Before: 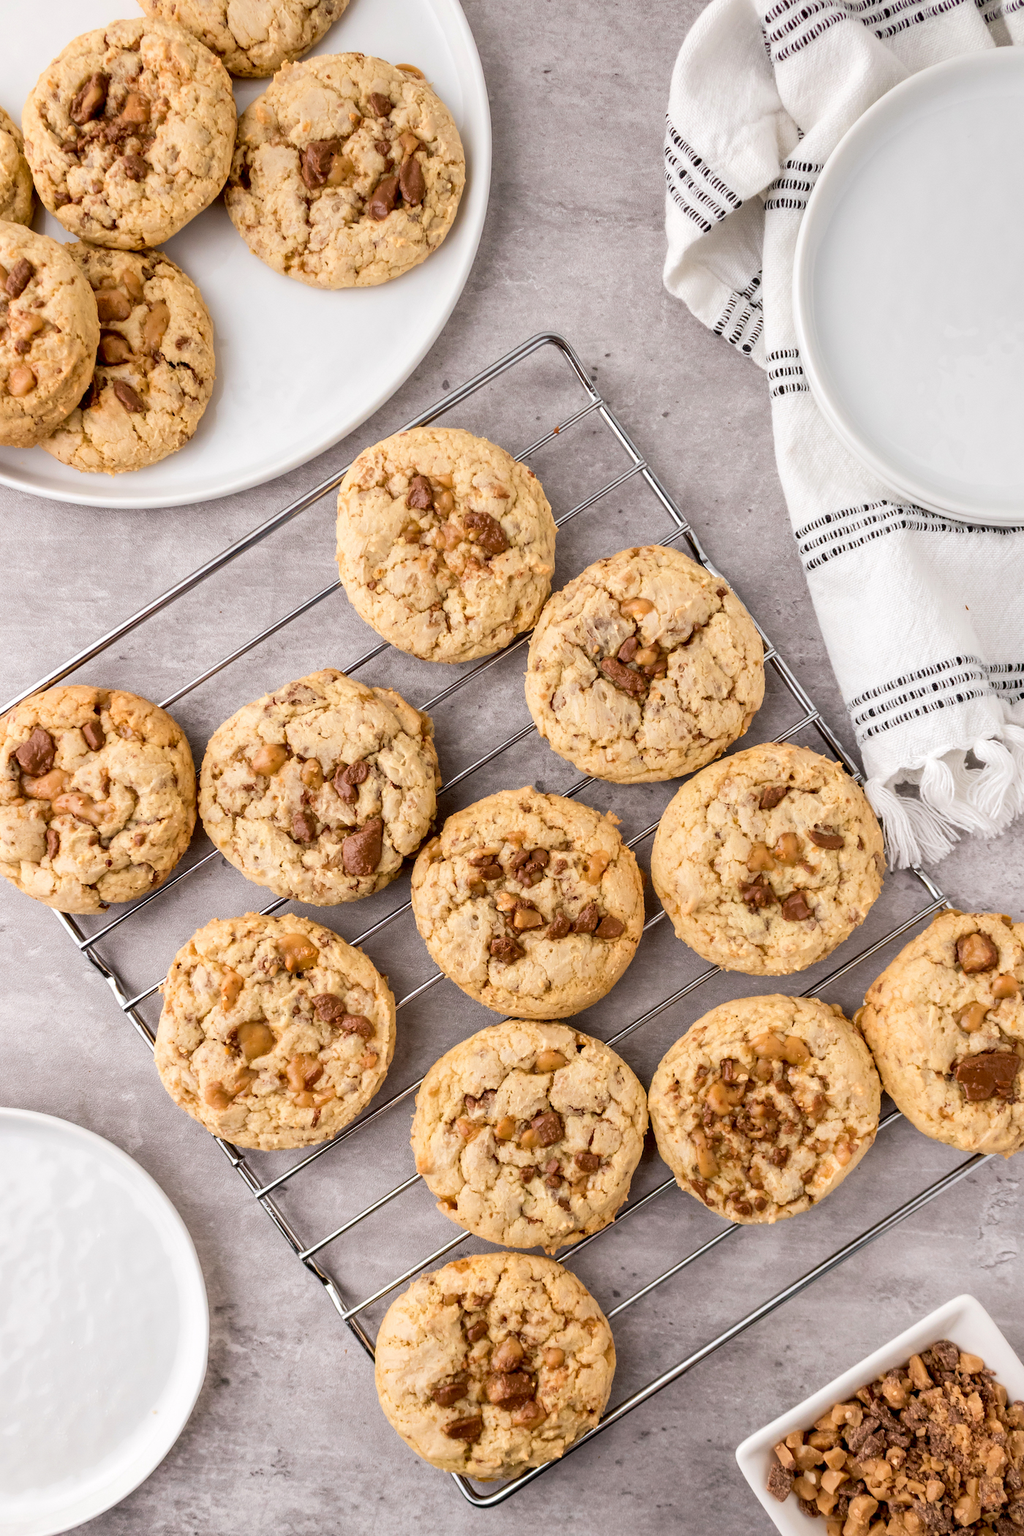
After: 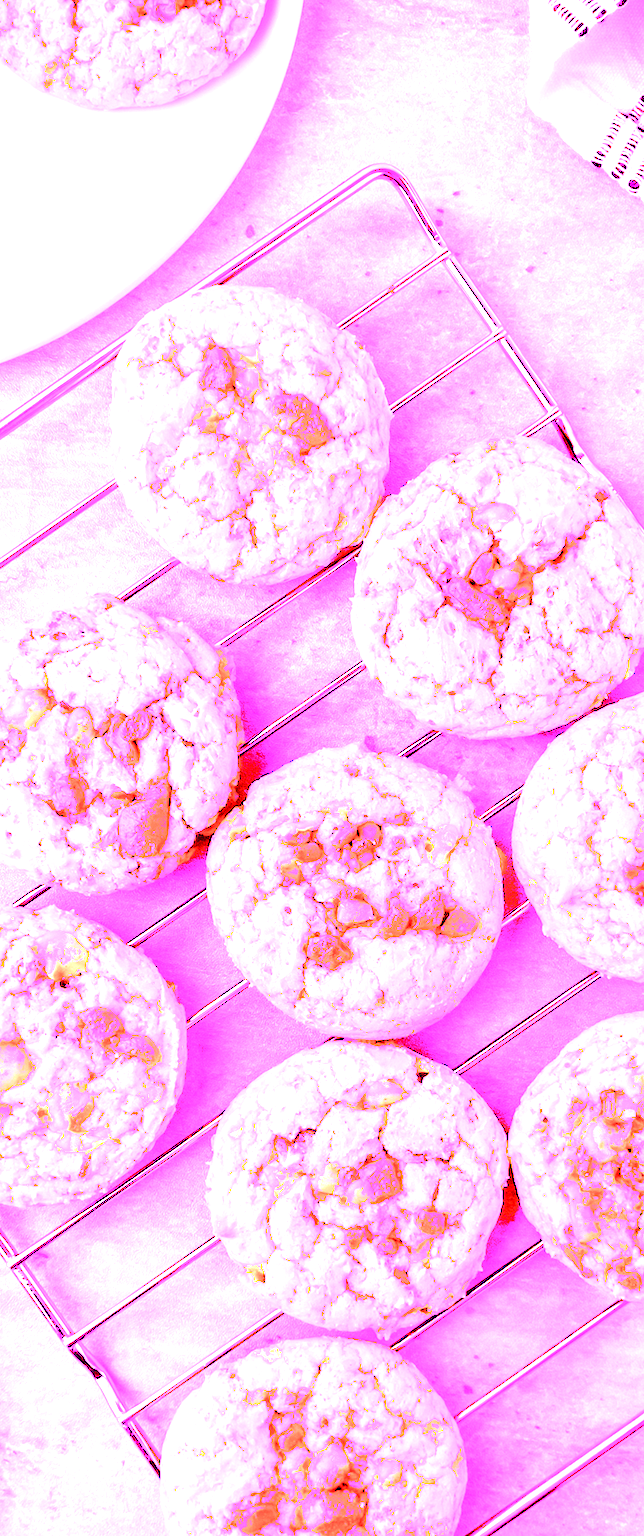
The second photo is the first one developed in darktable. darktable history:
crop and rotate: angle 0.02°, left 24.353%, top 13.219%, right 26.156%, bottom 8.224%
white balance: red 8, blue 8
tone equalizer: on, module defaults
color balance rgb: shadows lift › chroma 2%, shadows lift › hue 219.6°, power › hue 313.2°, highlights gain › chroma 3%, highlights gain › hue 75.6°, global offset › luminance 0.5%, perceptual saturation grading › global saturation 15.33%, perceptual saturation grading › highlights -19.33%, perceptual saturation grading › shadows 20%, global vibrance 20%
